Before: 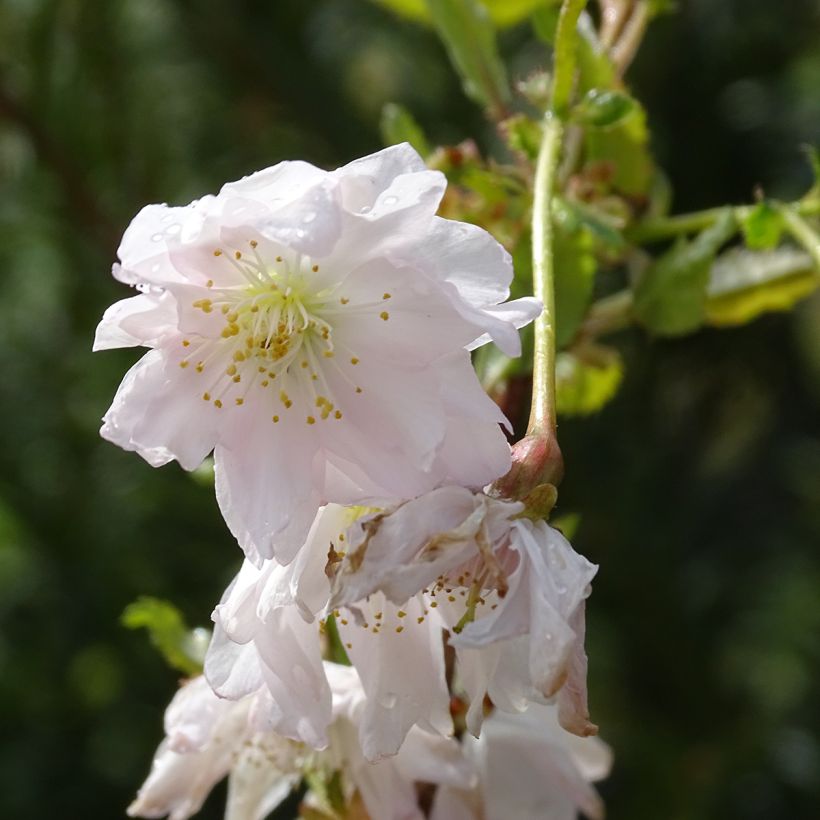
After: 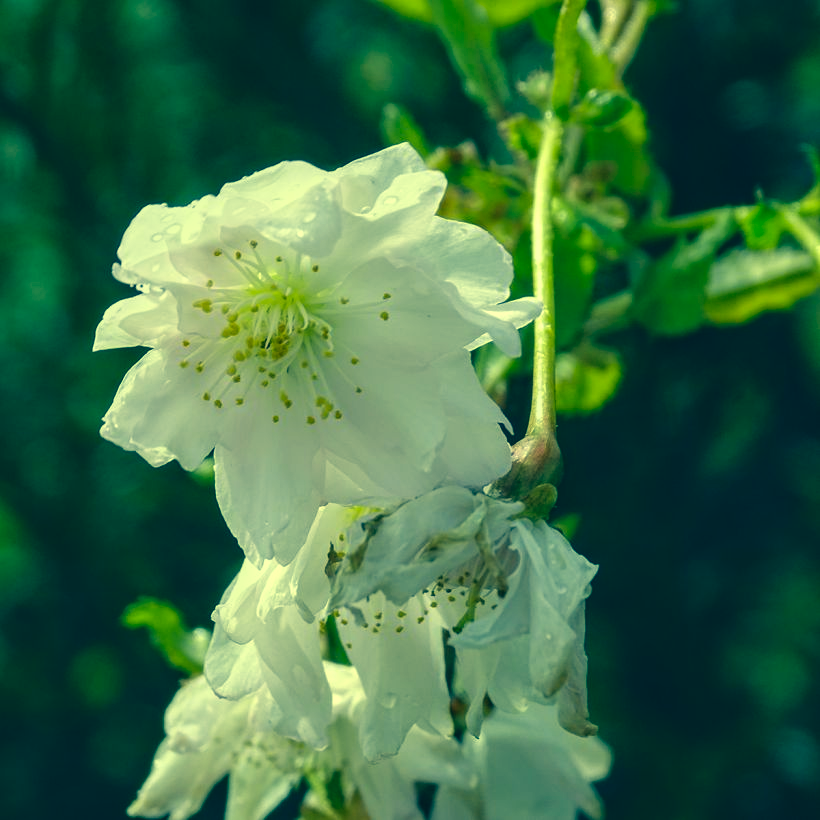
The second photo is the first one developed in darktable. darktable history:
local contrast: on, module defaults
color correction: highlights a* -16.05, highlights b* 39.68, shadows a* -39.92, shadows b* -26.23
